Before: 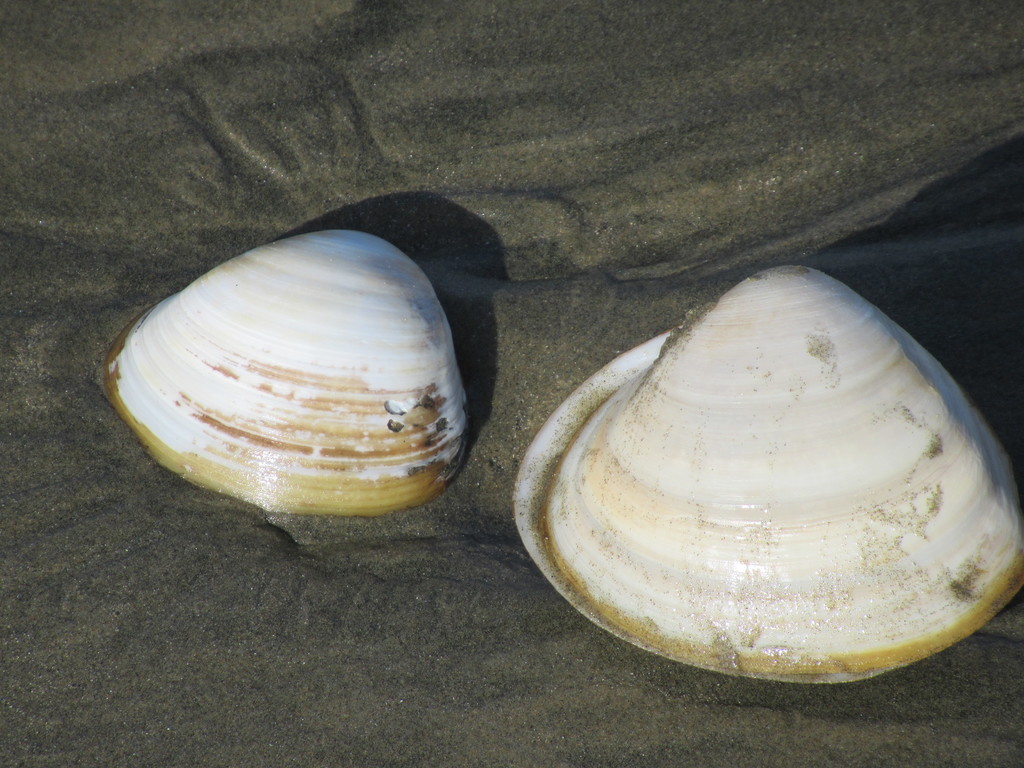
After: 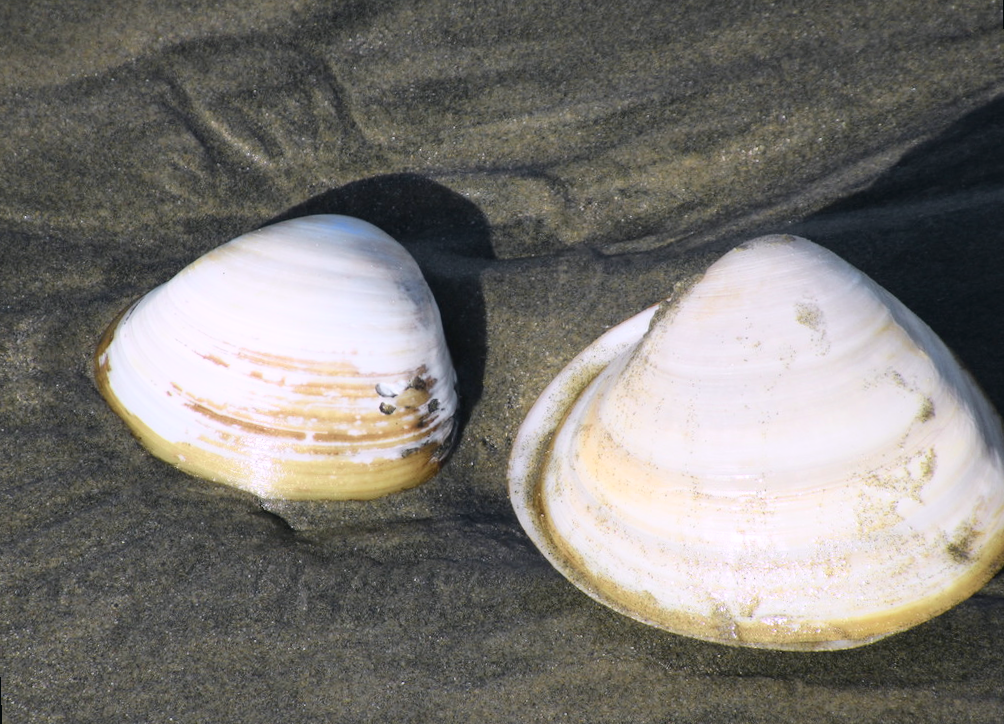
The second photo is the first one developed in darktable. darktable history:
tone curve: curves: ch0 [(0, 0.023) (0.087, 0.065) (0.184, 0.168) (0.45, 0.54) (0.57, 0.683) (0.722, 0.825) (0.877, 0.948) (1, 1)]; ch1 [(0, 0) (0.388, 0.369) (0.44, 0.45) (0.495, 0.491) (0.534, 0.528) (0.657, 0.655) (1, 1)]; ch2 [(0, 0) (0.353, 0.317) (0.408, 0.427) (0.5, 0.497) (0.534, 0.544) (0.576, 0.605) (0.625, 0.631) (1, 1)], color space Lab, independent channels, preserve colors none
rotate and perspective: rotation -2°, crop left 0.022, crop right 0.978, crop top 0.049, crop bottom 0.951
white balance: red 1.05, blue 1.072
shadows and highlights: shadows 32, highlights -32, soften with gaussian
